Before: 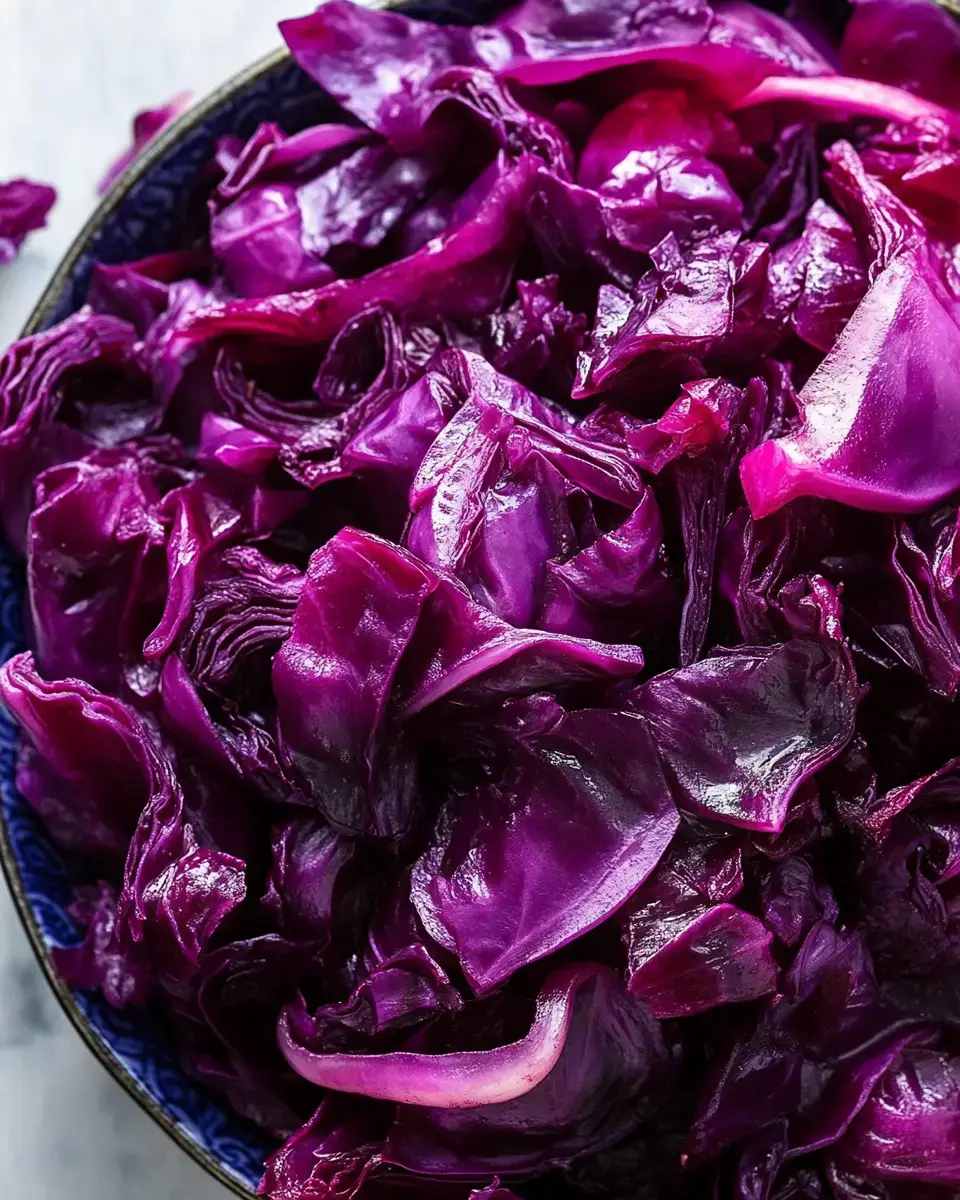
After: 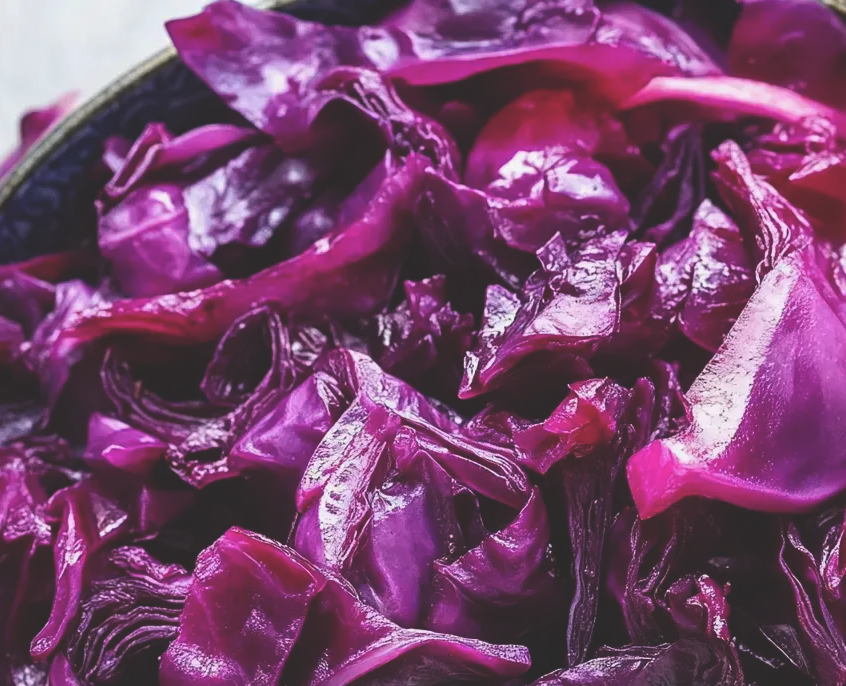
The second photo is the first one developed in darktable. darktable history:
exposure: black level correction -0.025, exposure -0.117 EV, compensate highlight preservation false
color calibration: illuminant same as pipeline (D50), adaptation none (bypass), gamut compression 1.72
crop and rotate: left 11.812%, bottom 42.776%
